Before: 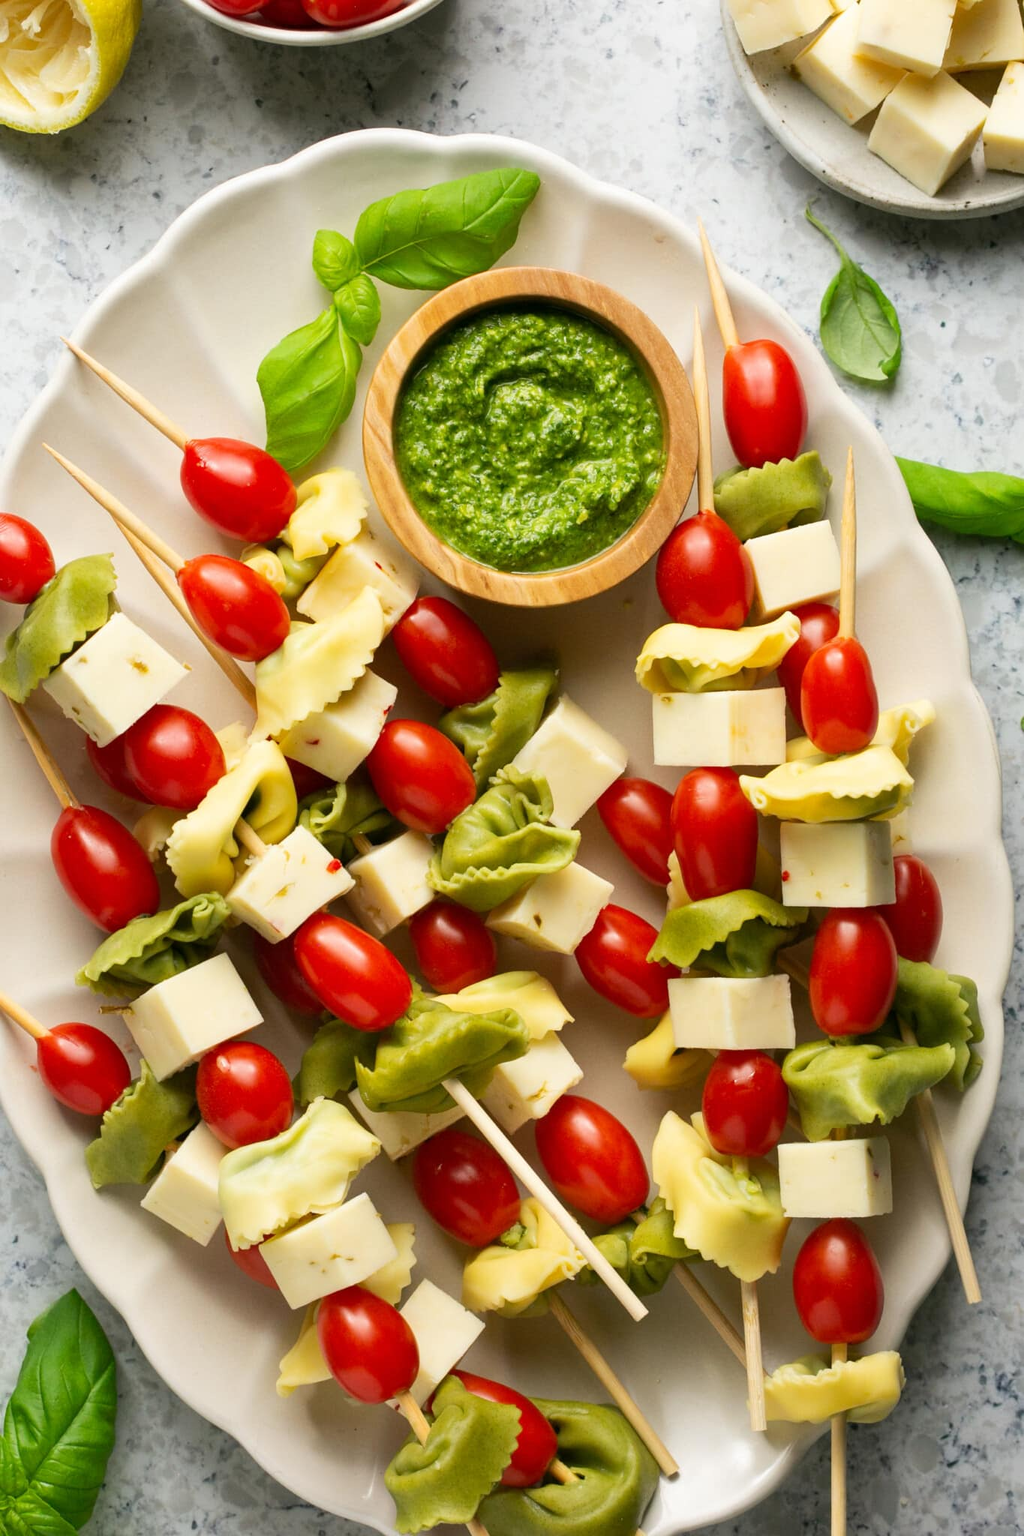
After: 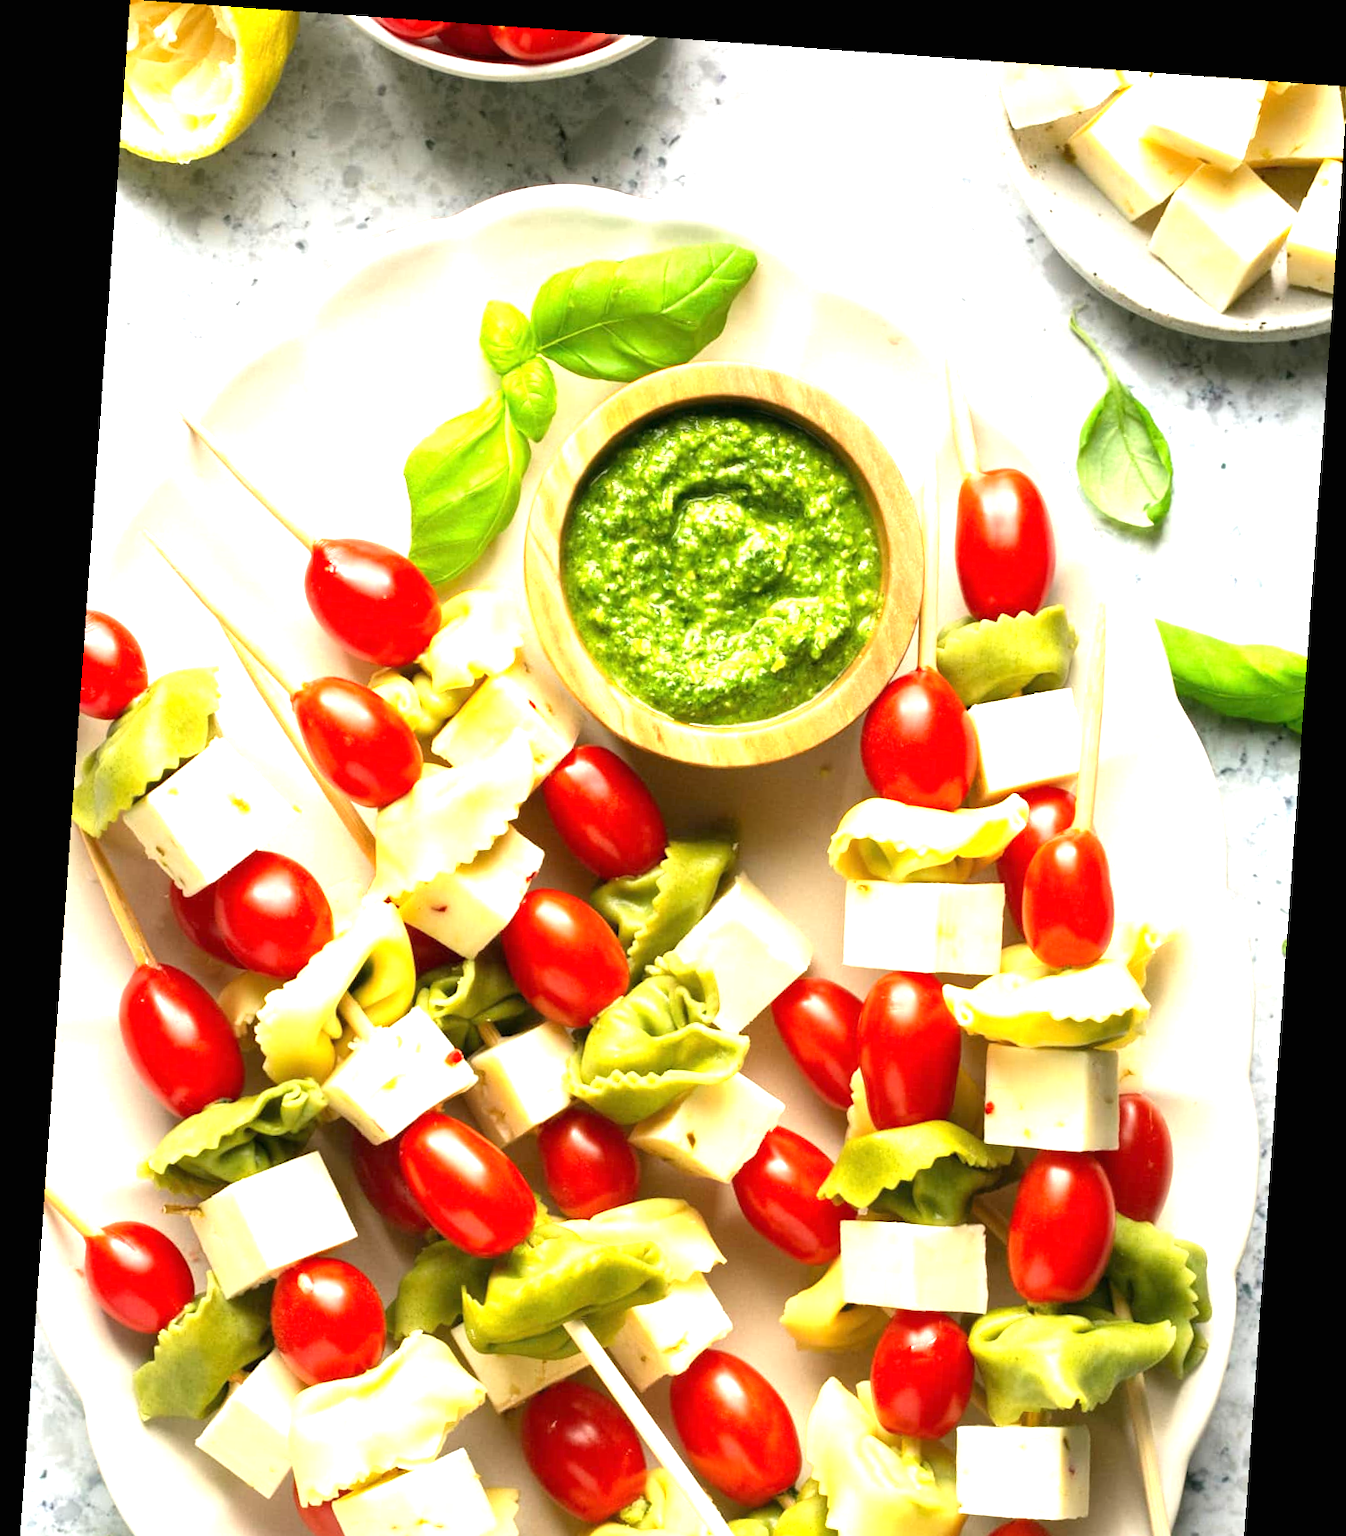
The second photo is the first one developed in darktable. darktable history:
crop: bottom 19.644%
exposure: black level correction 0, exposure 1.3 EV, compensate exposure bias true, compensate highlight preservation false
rotate and perspective: rotation 4.1°, automatic cropping off
